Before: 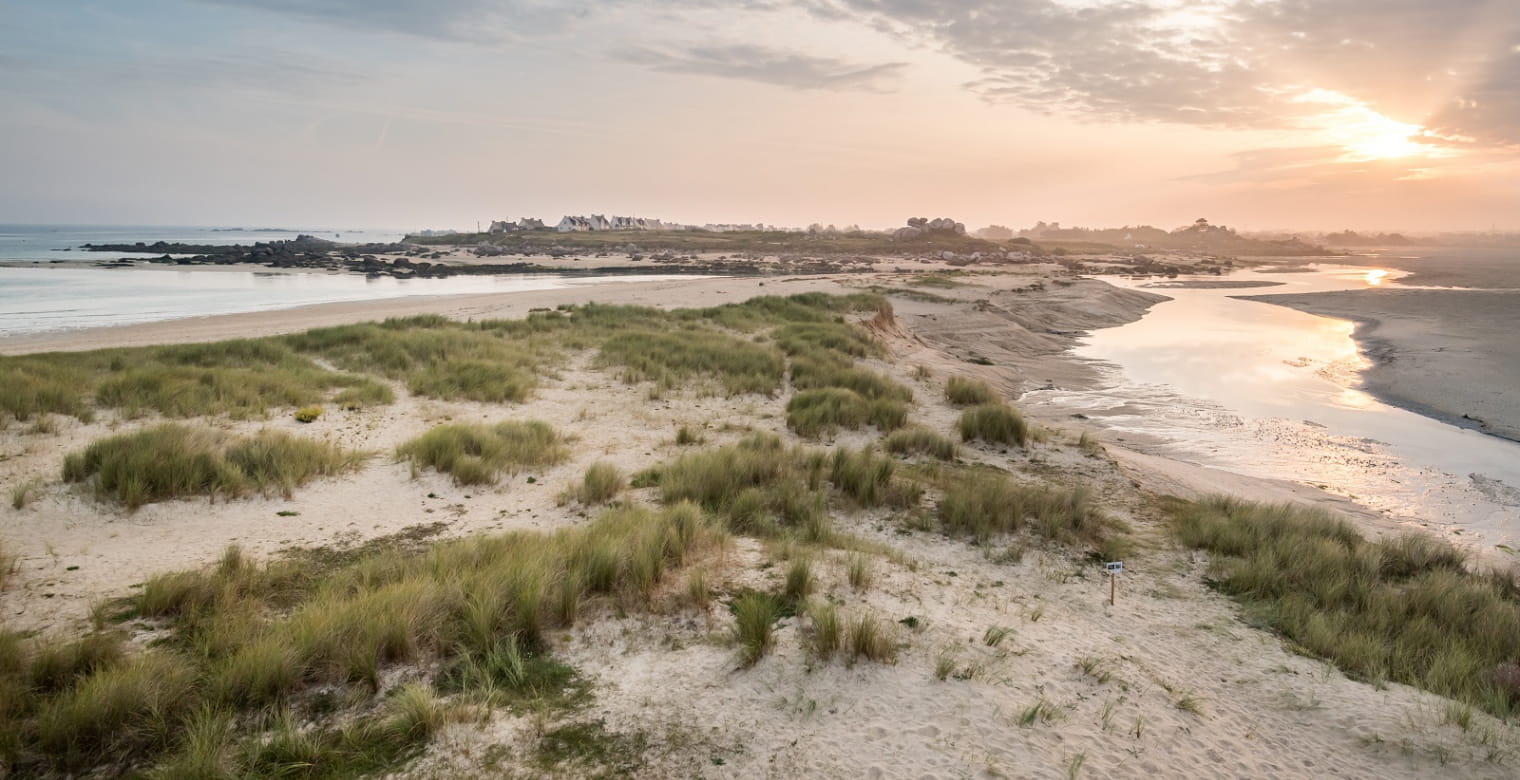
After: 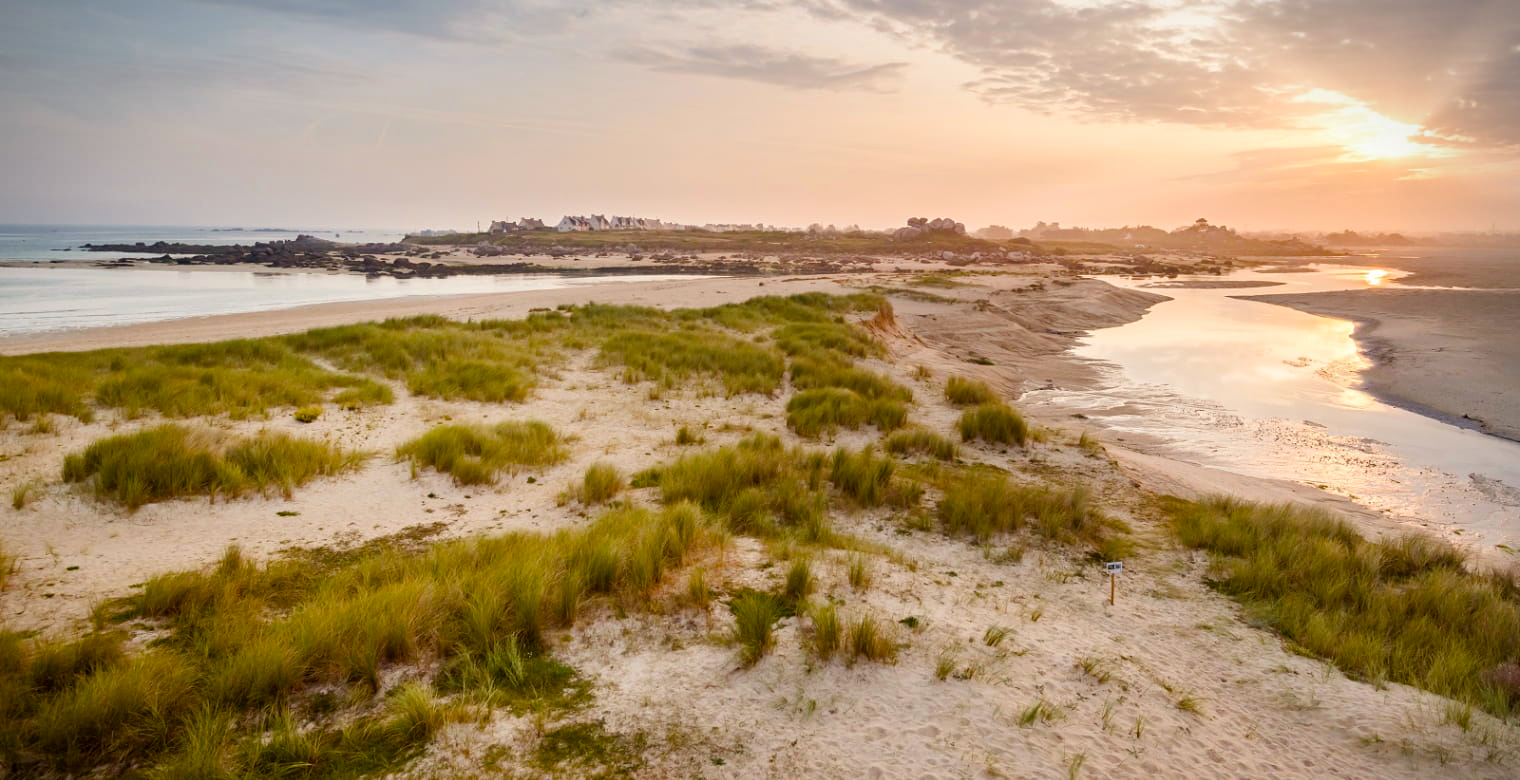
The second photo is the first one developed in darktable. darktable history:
vignetting: fall-off start 99.26%, center (-0.03, 0.232), width/height ratio 1.32
color balance rgb: power › chroma 1.04%, power › hue 26.64°, perceptual saturation grading › global saturation 39.005%, perceptual saturation grading › highlights -25.104%, perceptual saturation grading › mid-tones 34.656%, perceptual saturation grading › shadows 34.655%, global vibrance 20%
